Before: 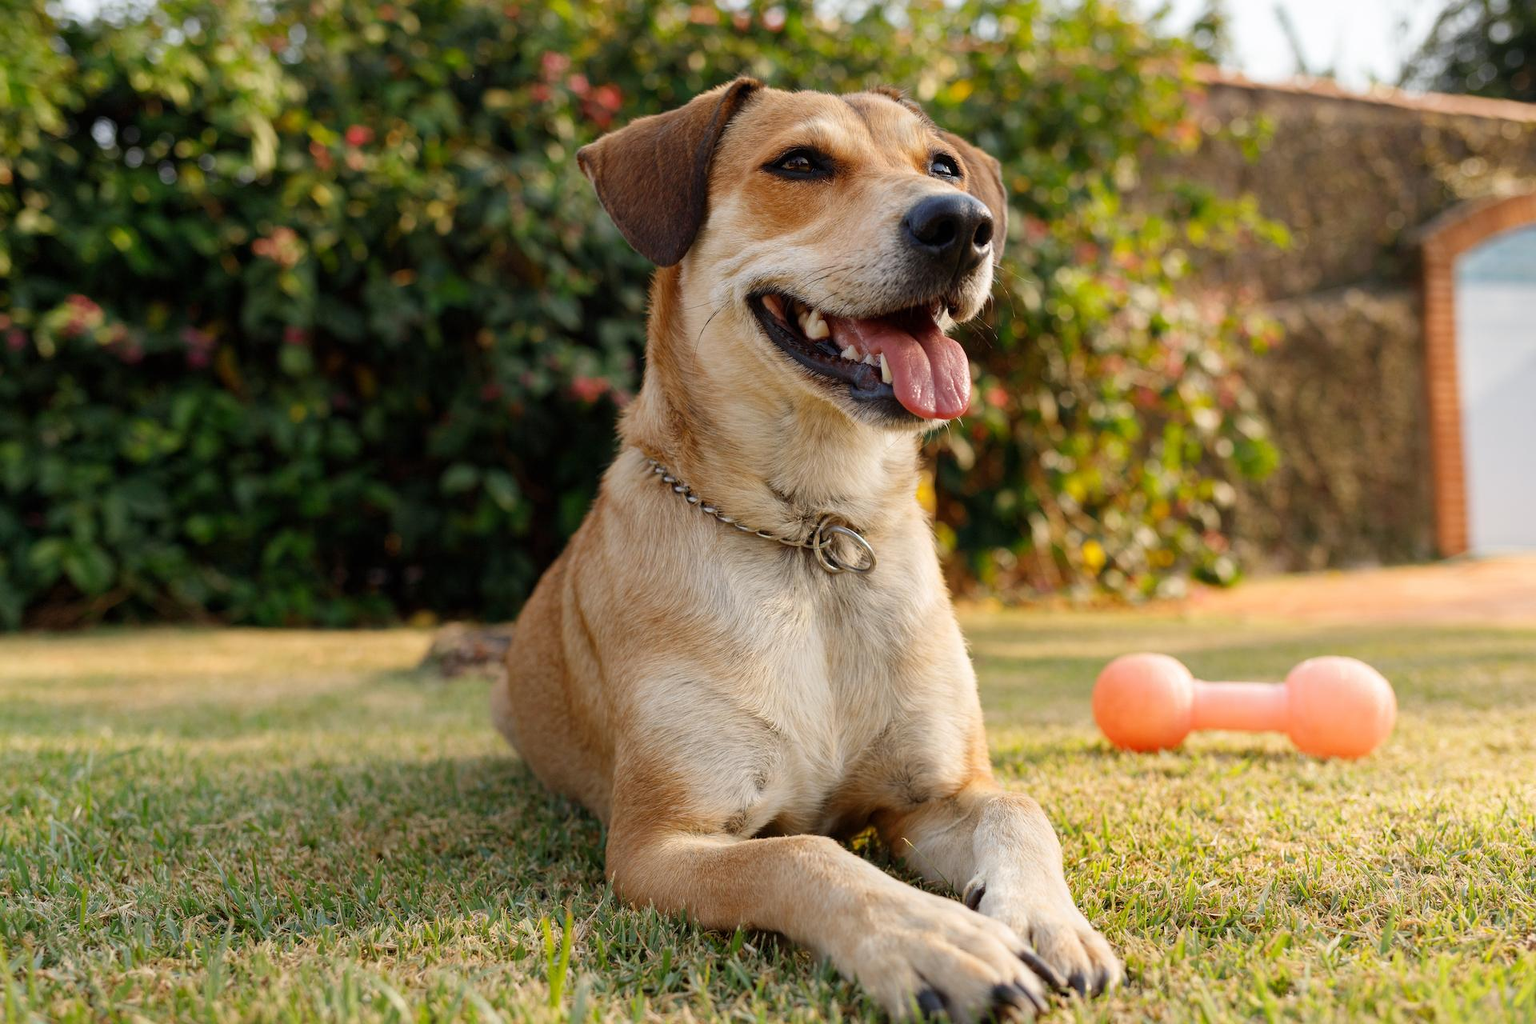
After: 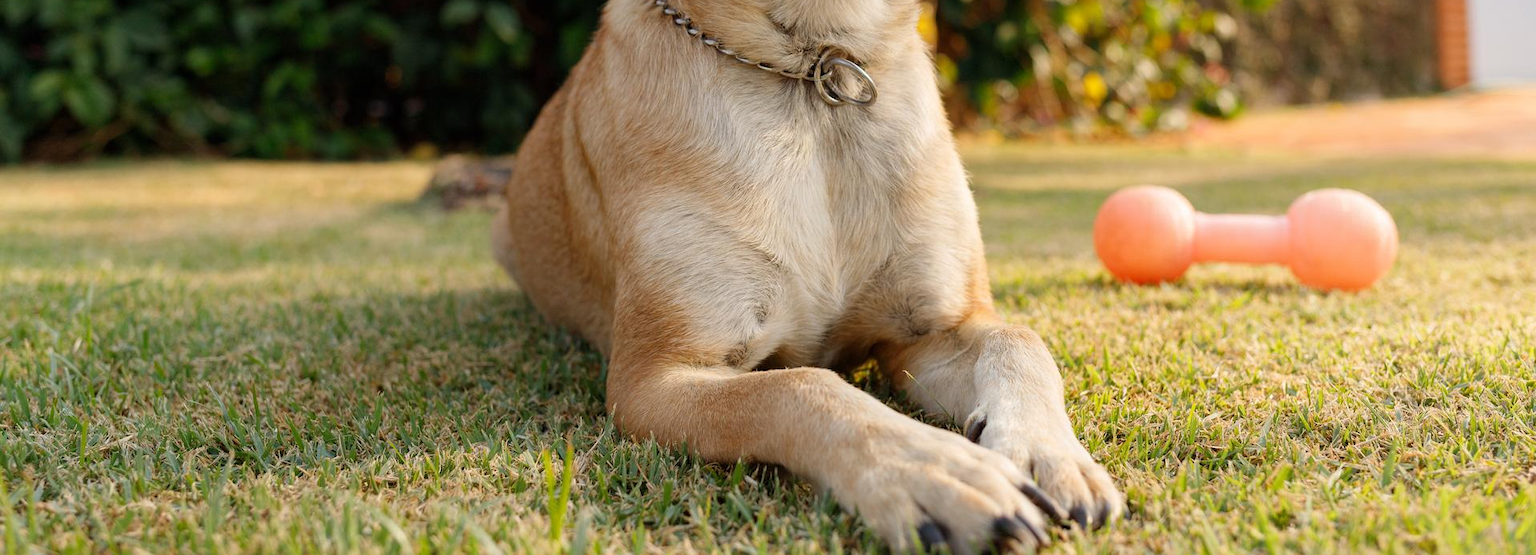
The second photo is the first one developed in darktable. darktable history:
crop and rotate: top 45.72%, right 0.099%
